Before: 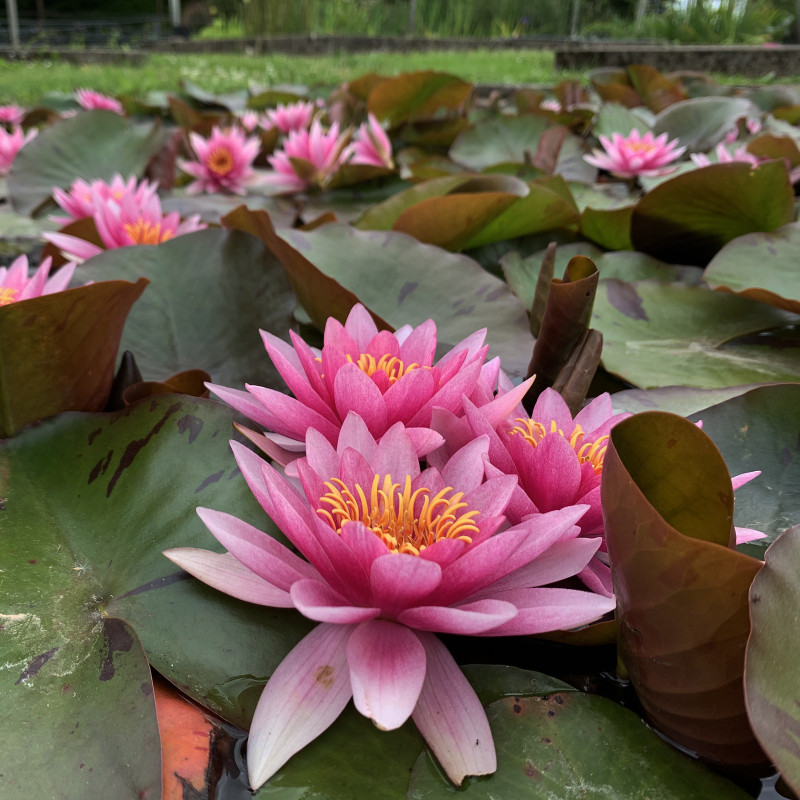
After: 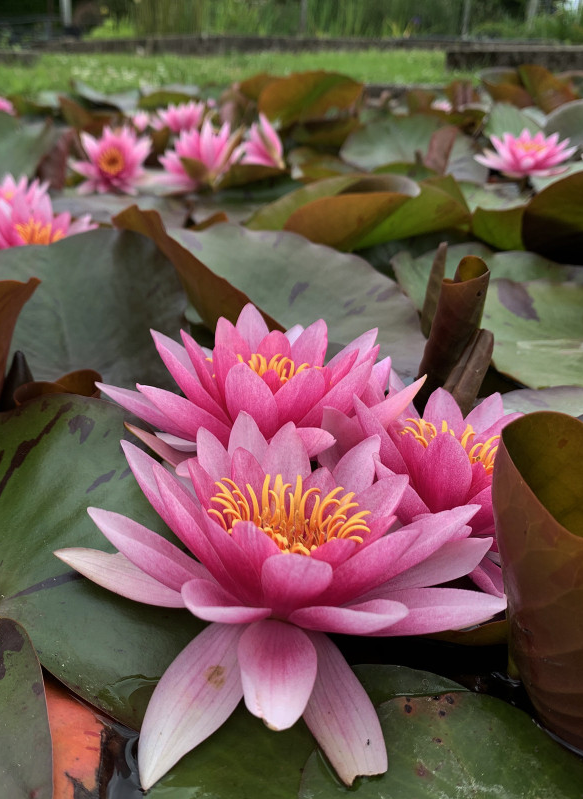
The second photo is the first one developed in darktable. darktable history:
crop: left 13.728%, top 0%, right 13.37%
